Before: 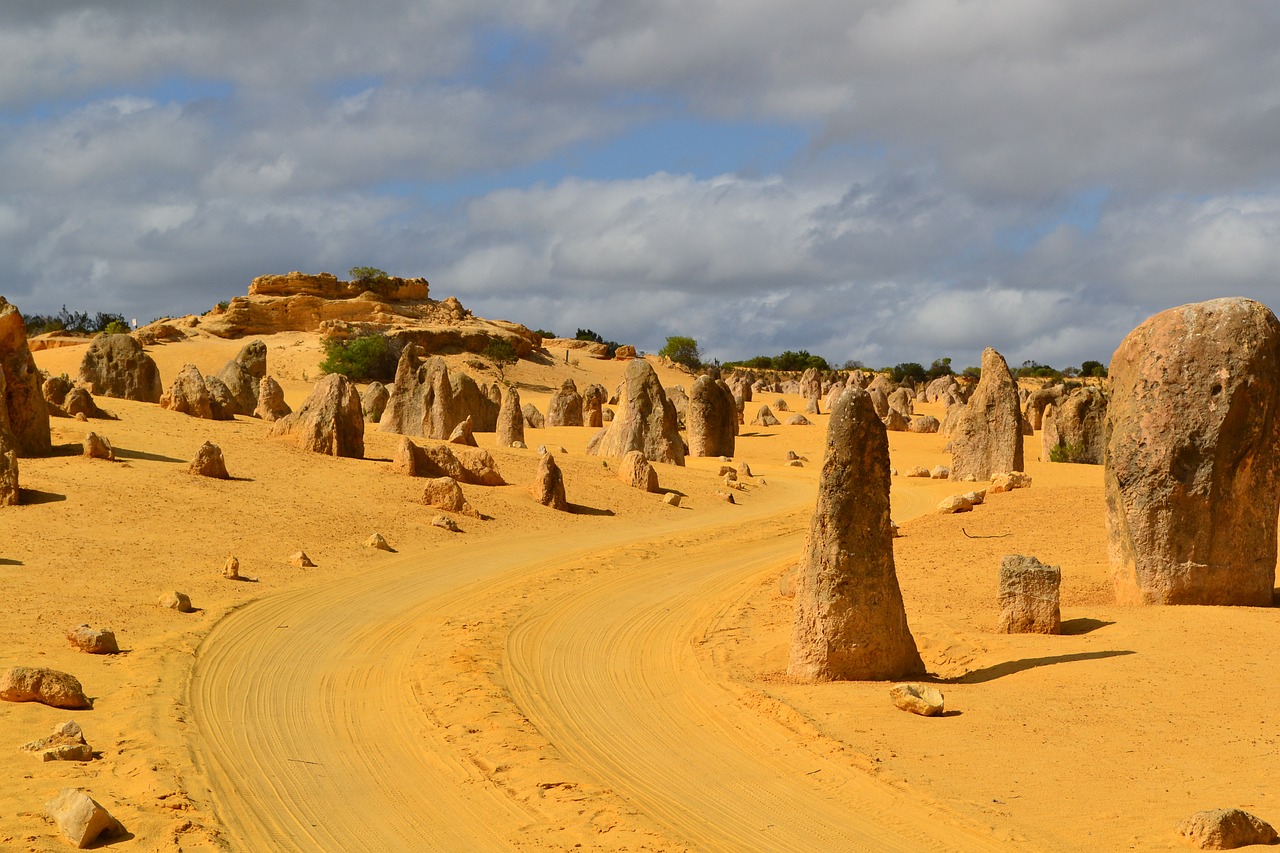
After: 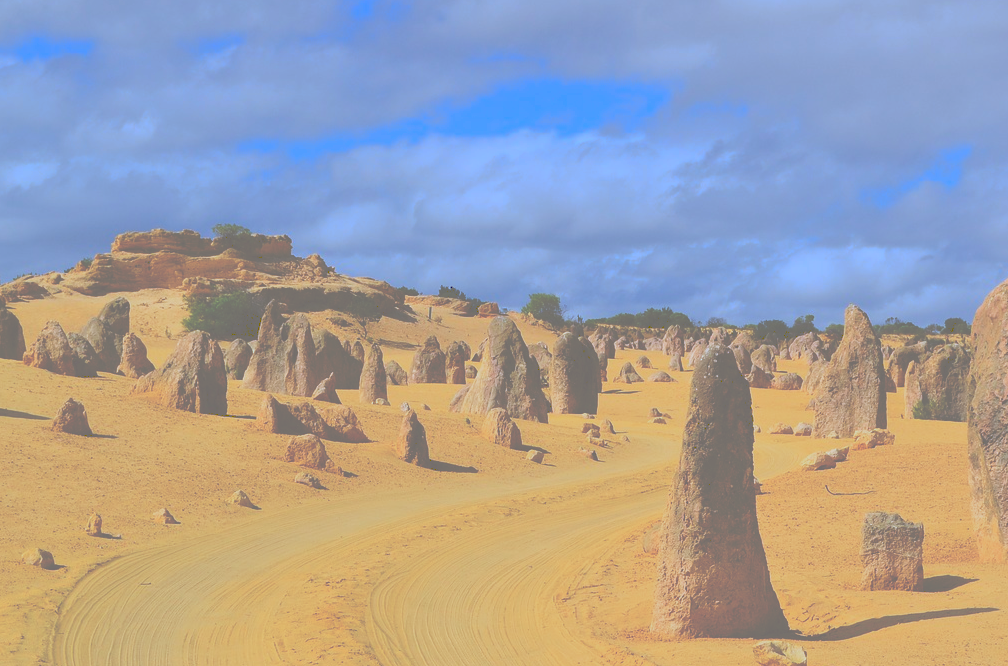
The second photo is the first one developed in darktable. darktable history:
crop and rotate: left 10.77%, top 5.1%, right 10.41%, bottom 16.76%
color balance rgb: linear chroma grading › global chroma 15%, perceptual saturation grading › global saturation 30%
color calibration: illuminant as shot in camera, adaptation linear Bradford (ICC v4), x 0.406, y 0.405, temperature 3570.35 K, saturation algorithm version 1 (2020)
contrast equalizer: y [[0.518, 0.517, 0.501, 0.5, 0.5, 0.5], [0.5 ×6], [0.5 ×6], [0 ×6], [0 ×6]]
tone curve: curves: ch0 [(0, 0) (0.003, 0.453) (0.011, 0.457) (0.025, 0.457) (0.044, 0.463) (0.069, 0.464) (0.1, 0.471) (0.136, 0.475) (0.177, 0.481) (0.224, 0.486) (0.277, 0.496) (0.335, 0.515) (0.399, 0.544) (0.468, 0.577) (0.543, 0.621) (0.623, 0.67) (0.709, 0.73) (0.801, 0.788) (0.898, 0.848) (1, 1)], preserve colors none
